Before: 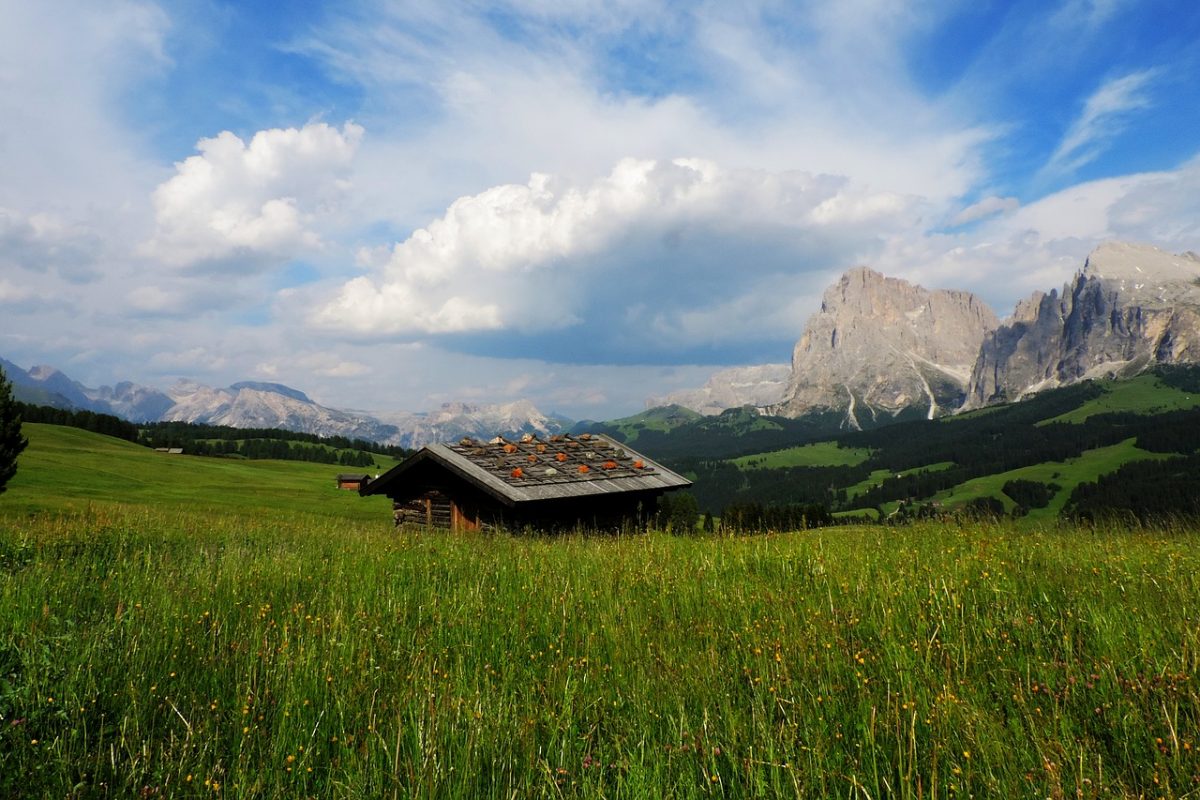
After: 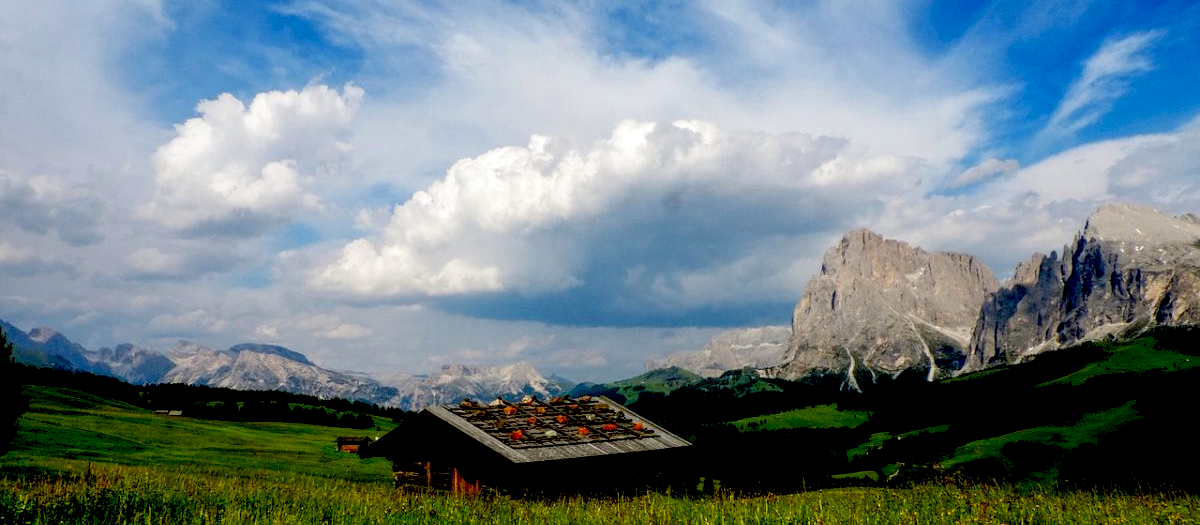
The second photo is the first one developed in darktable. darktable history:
crop and rotate: top 4.848%, bottom 29.503%
local contrast: detail 130%
exposure: black level correction 0.056, compensate highlight preservation false
